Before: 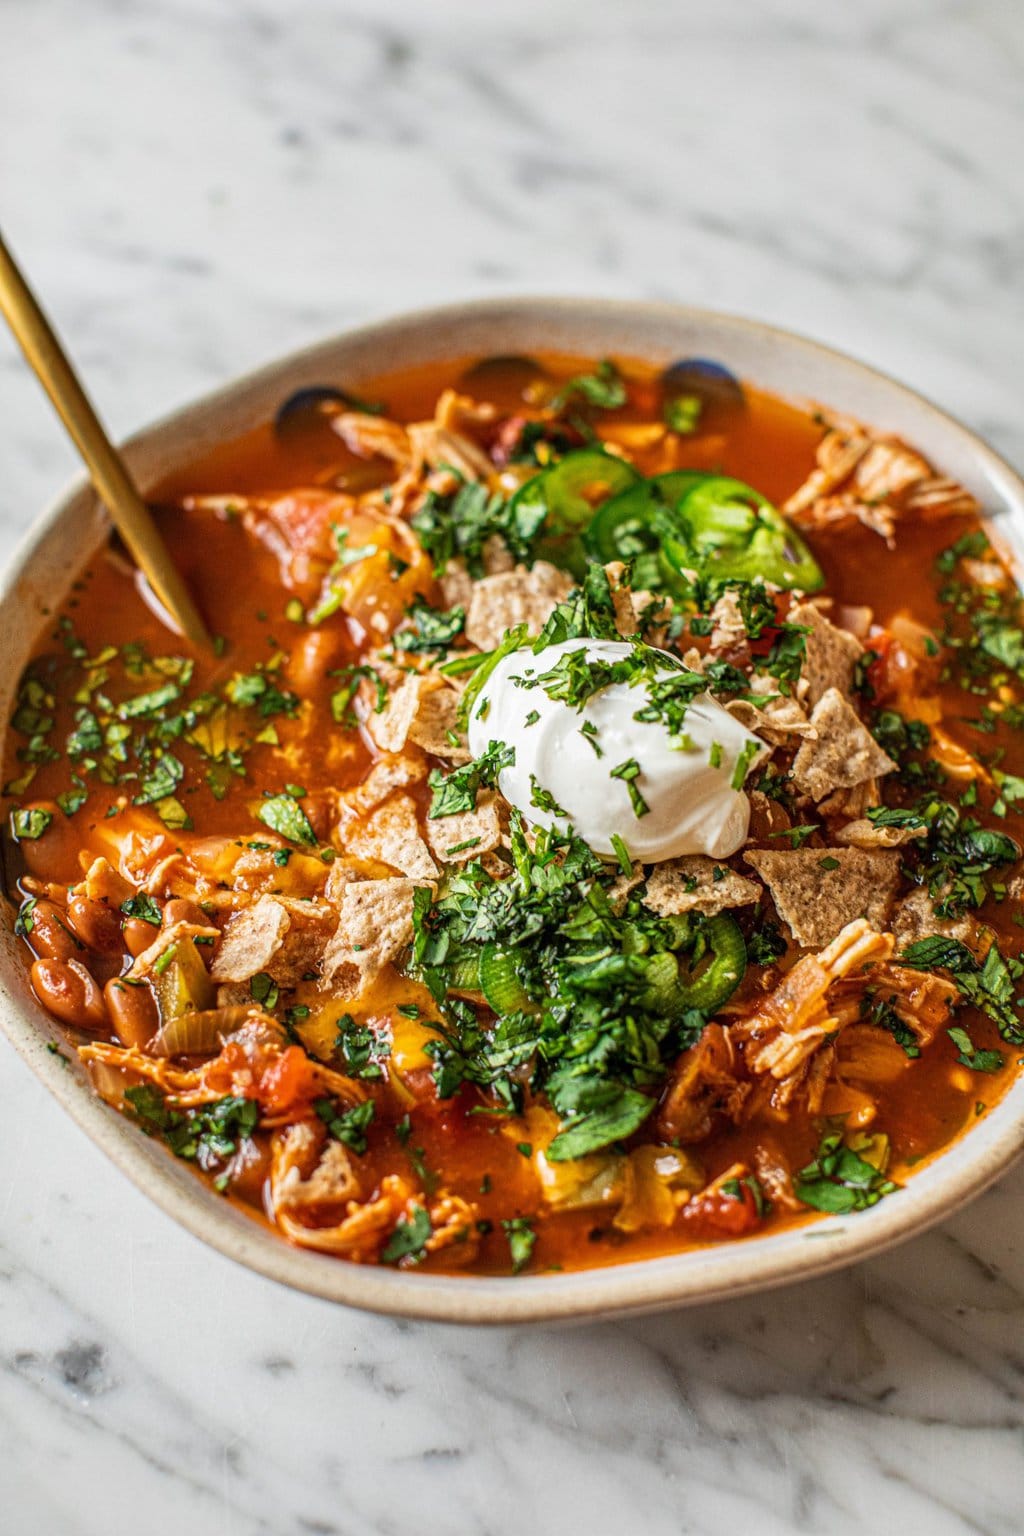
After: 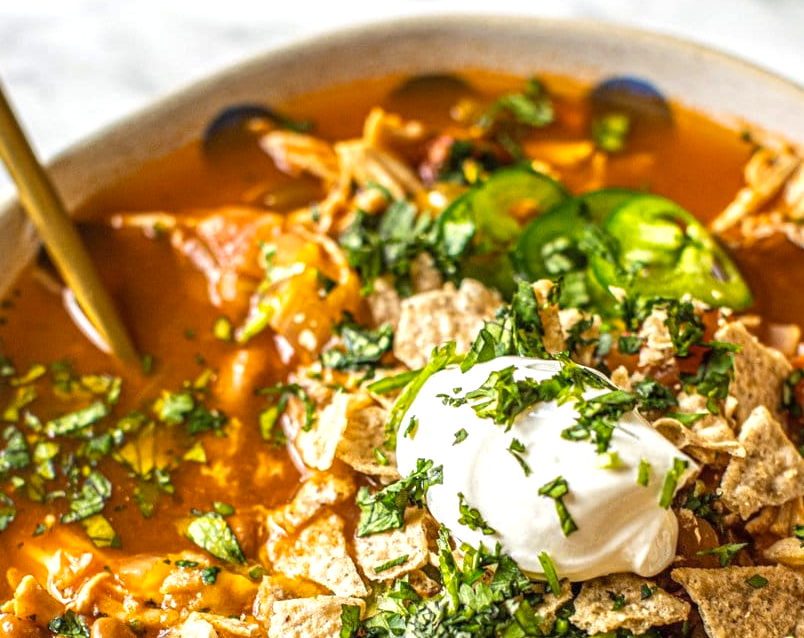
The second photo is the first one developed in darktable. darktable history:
exposure: exposure 0.485 EV, compensate highlight preservation false
color contrast: green-magenta contrast 0.8, blue-yellow contrast 1.1, unbound 0
crop: left 7.036%, top 18.398%, right 14.379%, bottom 40.043%
shadows and highlights: shadows 25, highlights -25
